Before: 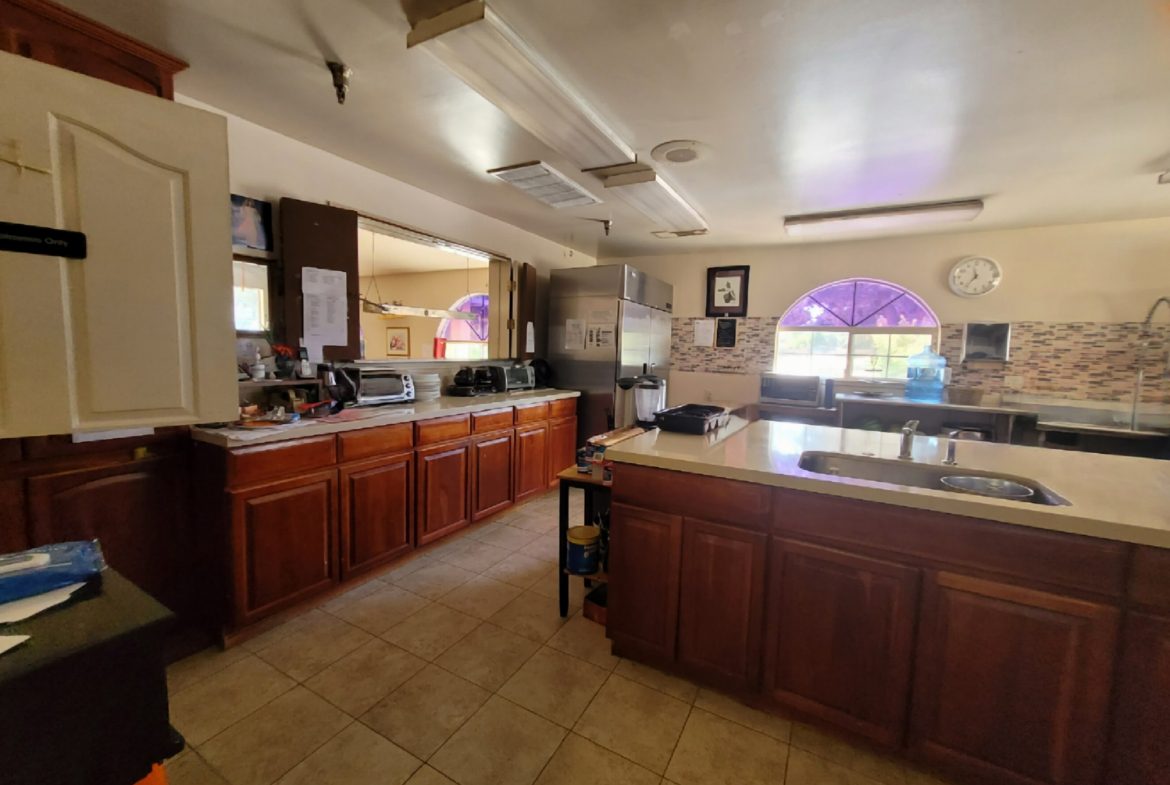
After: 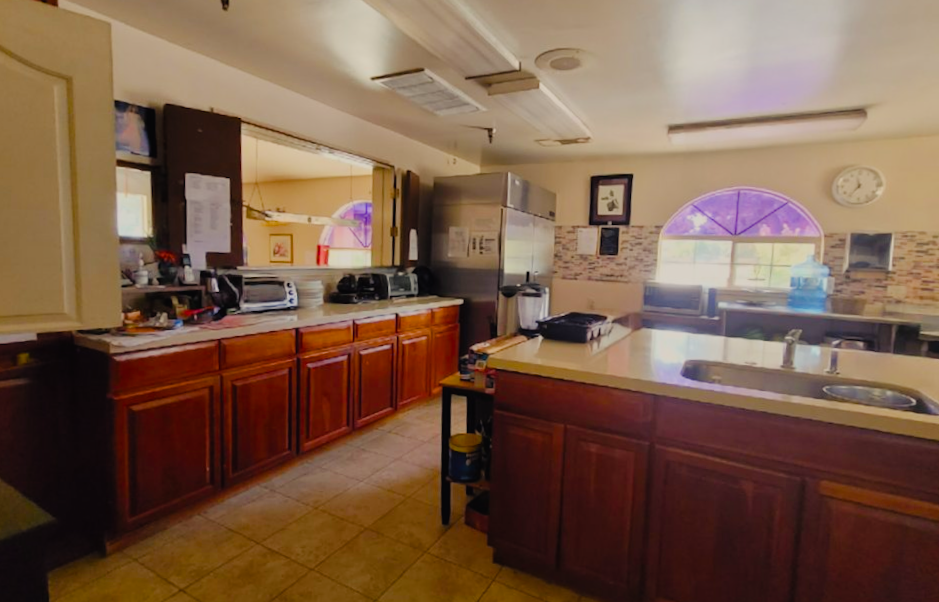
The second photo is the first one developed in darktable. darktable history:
filmic rgb: black relative exposure -7.65 EV, white relative exposure 4.56 EV, hardness 3.61
color balance rgb: shadows lift › chroma 3%, shadows lift › hue 280.8°, power › hue 330°, highlights gain › chroma 3%, highlights gain › hue 75.6°, global offset › luminance 0.7%, perceptual saturation grading › global saturation 20%, perceptual saturation grading › highlights -25%, perceptual saturation grading › shadows 50%, global vibrance 20.33%
crop and rotate: angle -3.27°, left 5.211%, top 5.211%, right 4.607%, bottom 4.607%
rotate and perspective: rotation -3°, crop left 0.031, crop right 0.968, crop top 0.07, crop bottom 0.93
